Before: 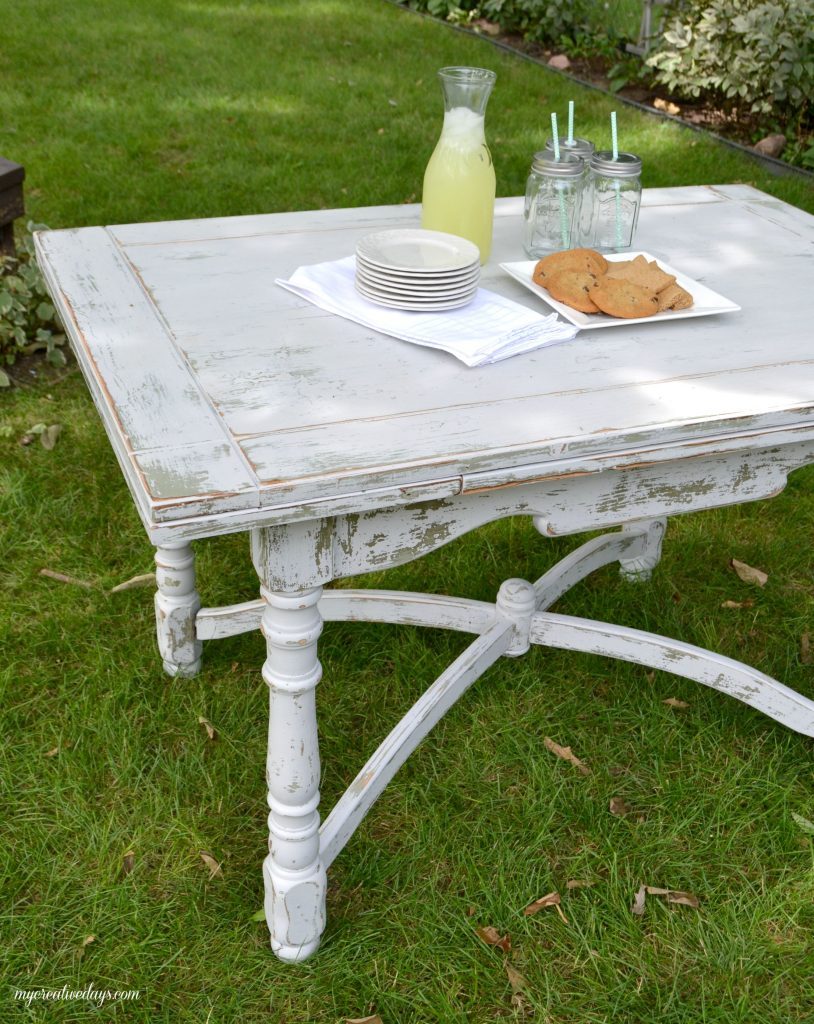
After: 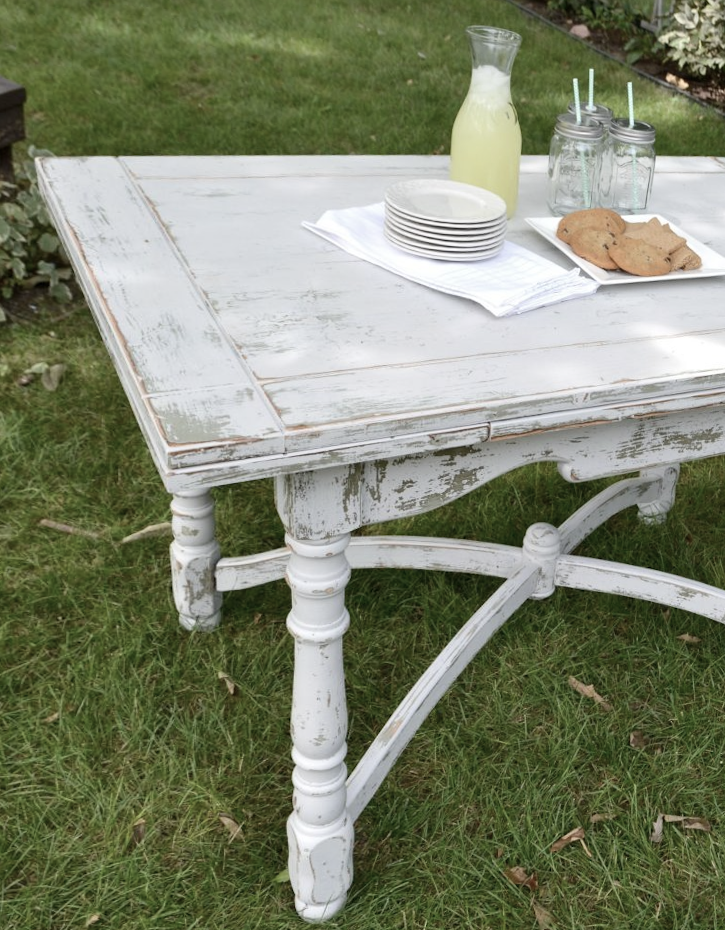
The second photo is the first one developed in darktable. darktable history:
contrast brightness saturation: contrast 0.1, saturation -0.36
crop: right 9.509%, bottom 0.031%
rotate and perspective: rotation -0.013°, lens shift (vertical) -0.027, lens shift (horizontal) 0.178, crop left 0.016, crop right 0.989, crop top 0.082, crop bottom 0.918
